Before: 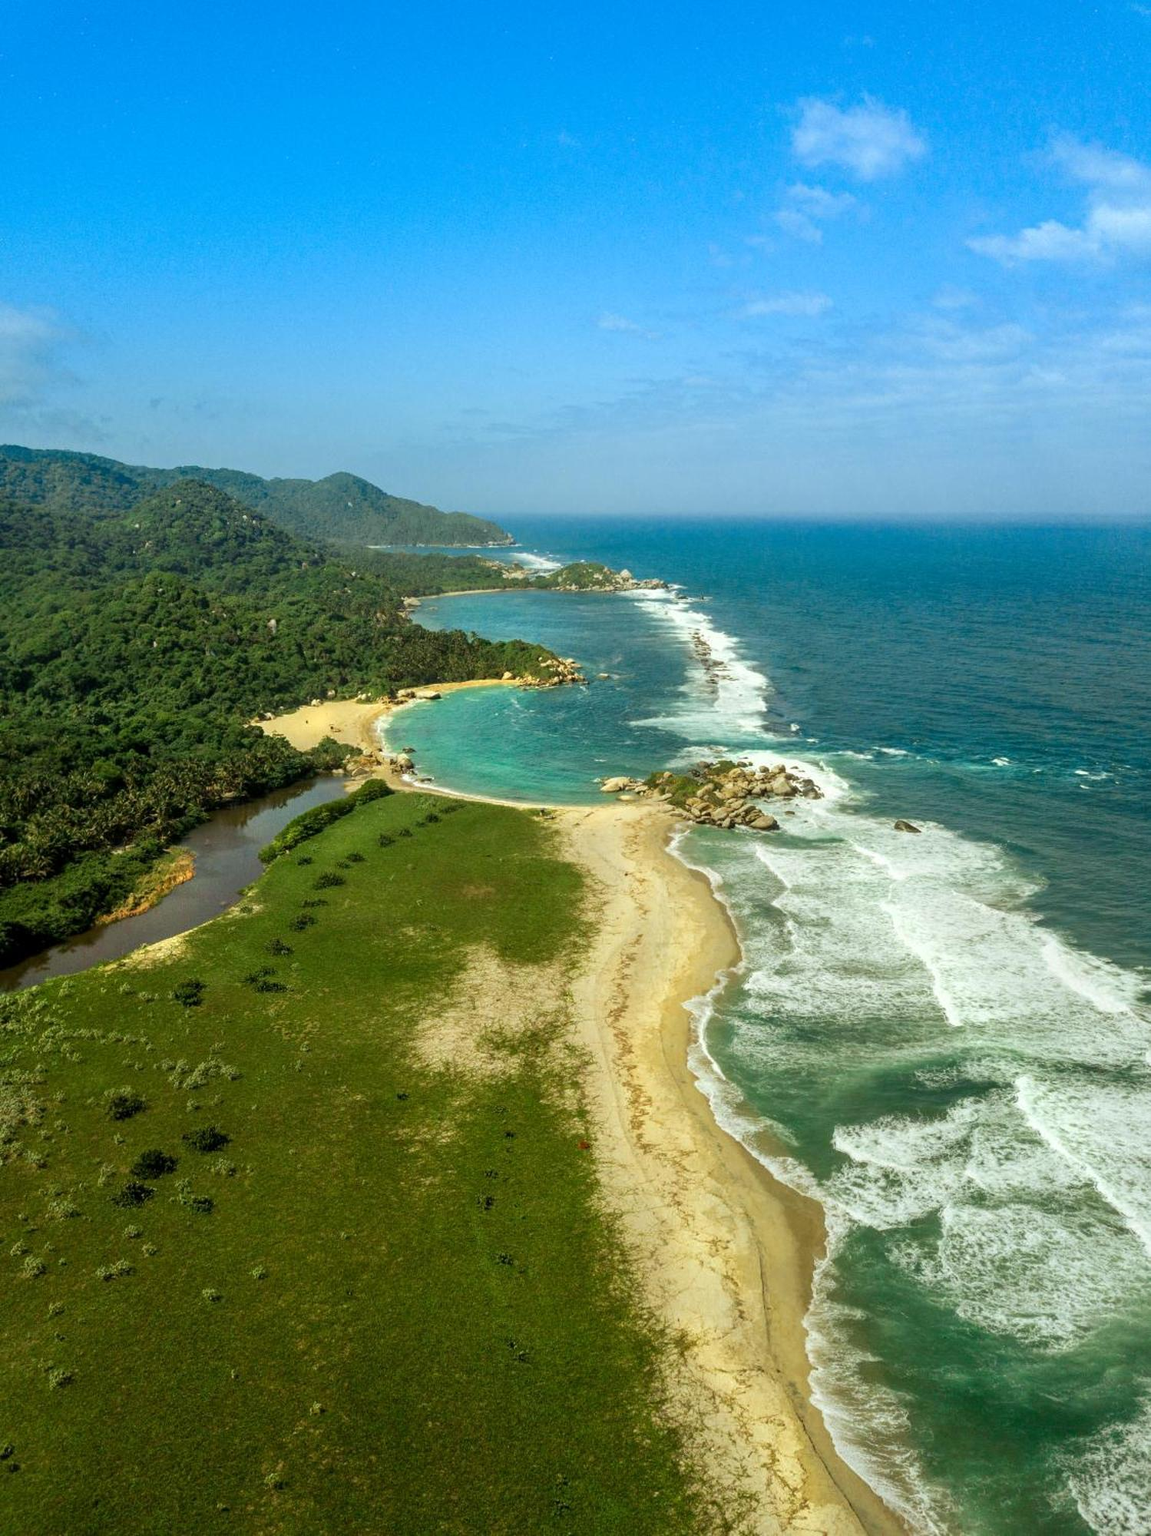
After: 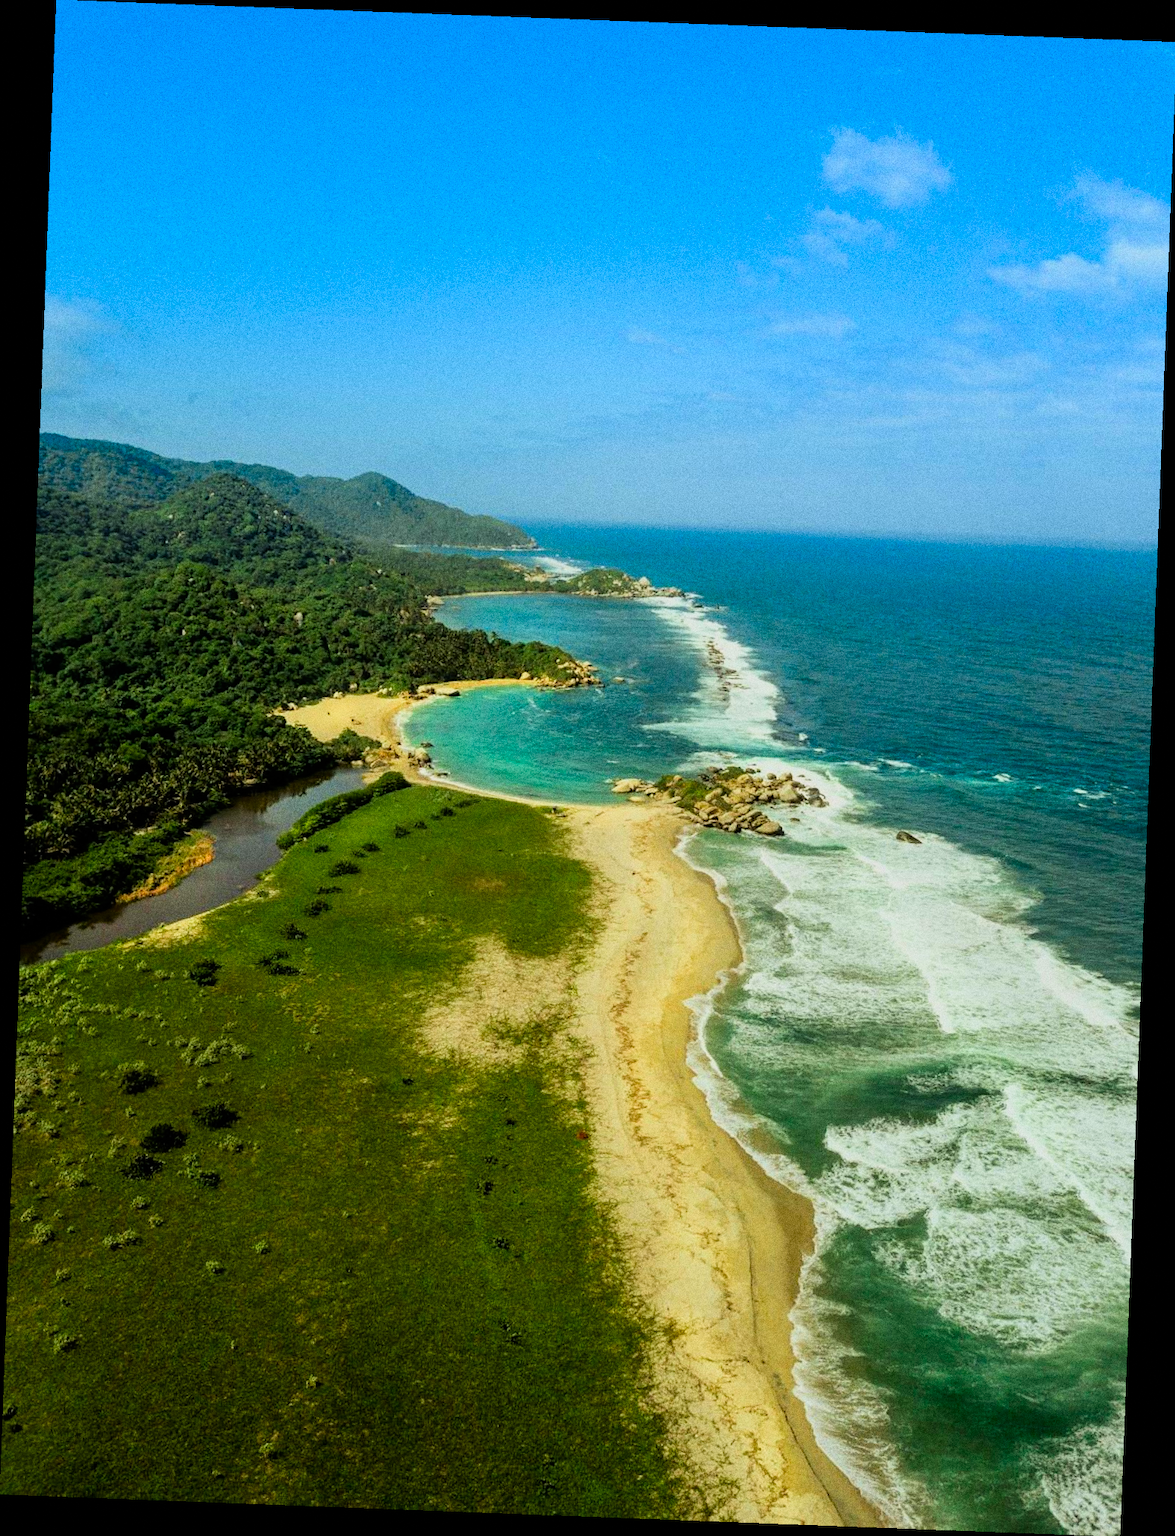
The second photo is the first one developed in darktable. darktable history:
tone equalizer: on, module defaults
contrast brightness saturation: contrast 0.09, saturation 0.28
grain: coarseness 0.09 ISO, strength 40%
filmic rgb: black relative exposure -7.75 EV, white relative exposure 4.4 EV, threshold 3 EV, hardness 3.76, latitude 50%, contrast 1.1, color science v5 (2021), contrast in shadows safe, contrast in highlights safe, enable highlight reconstruction true
rotate and perspective: rotation 2.17°, automatic cropping off
